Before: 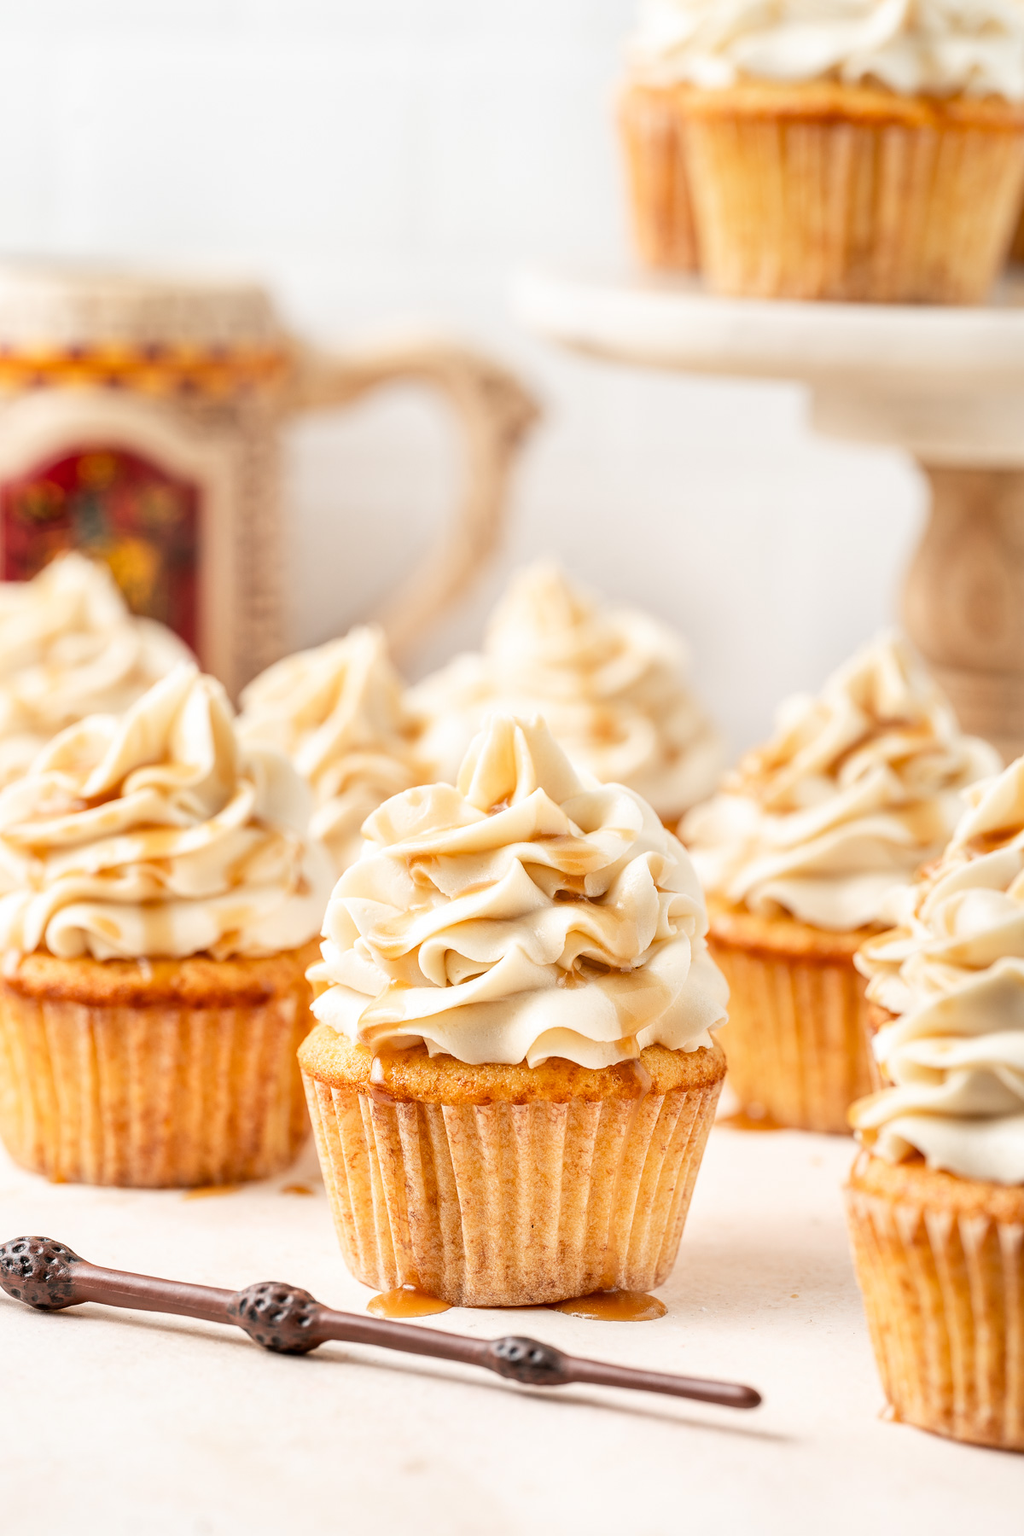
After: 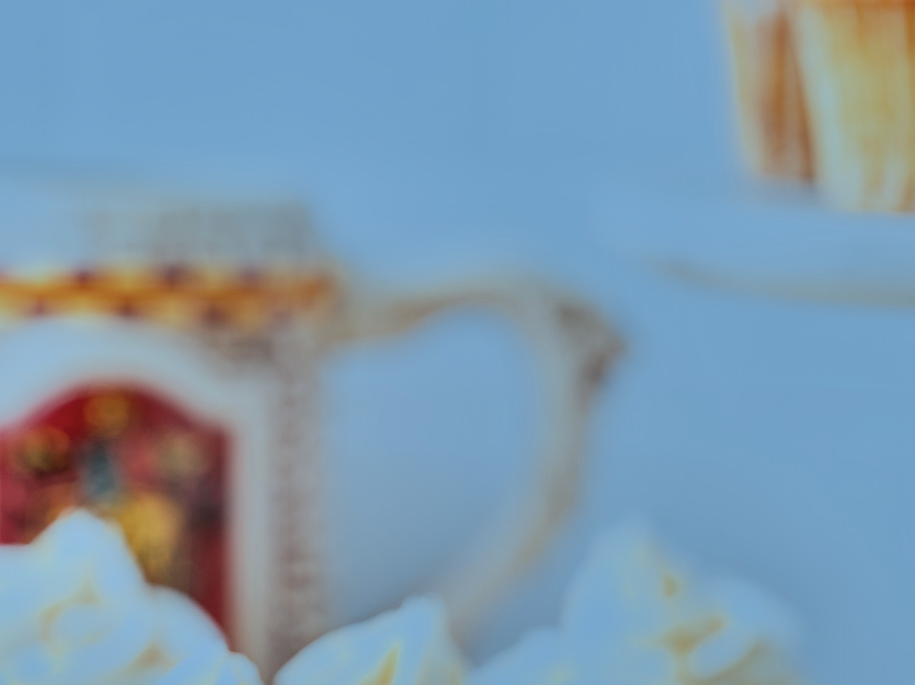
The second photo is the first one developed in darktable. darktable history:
exposure: exposure 0.127 EV, compensate highlight preservation false
filmic rgb: black relative exposure -7.15 EV, white relative exposure 5.36 EV, hardness 3.02
shadows and highlights: shadows 30.63, highlights -63.22, shadows color adjustment 98%, highlights color adjustment 58.61%, soften with gaussian
crop: left 0.579%, top 7.627%, right 23.167%, bottom 54.275%
color calibration: illuminant custom, x 0.432, y 0.395, temperature 3098 K
tone equalizer: -8 EV 0.06 EV, smoothing diameter 25%, edges refinement/feathering 10, preserve details guided filter
color zones: curves: ch0 [(0, 0.5) (0.143, 0.5) (0.286, 0.5) (0.429, 0.5) (0.571, 0.5) (0.714, 0.476) (0.857, 0.5) (1, 0.5)]; ch2 [(0, 0.5) (0.143, 0.5) (0.286, 0.5) (0.429, 0.5) (0.571, 0.5) (0.714, 0.487) (0.857, 0.5) (1, 0.5)]
